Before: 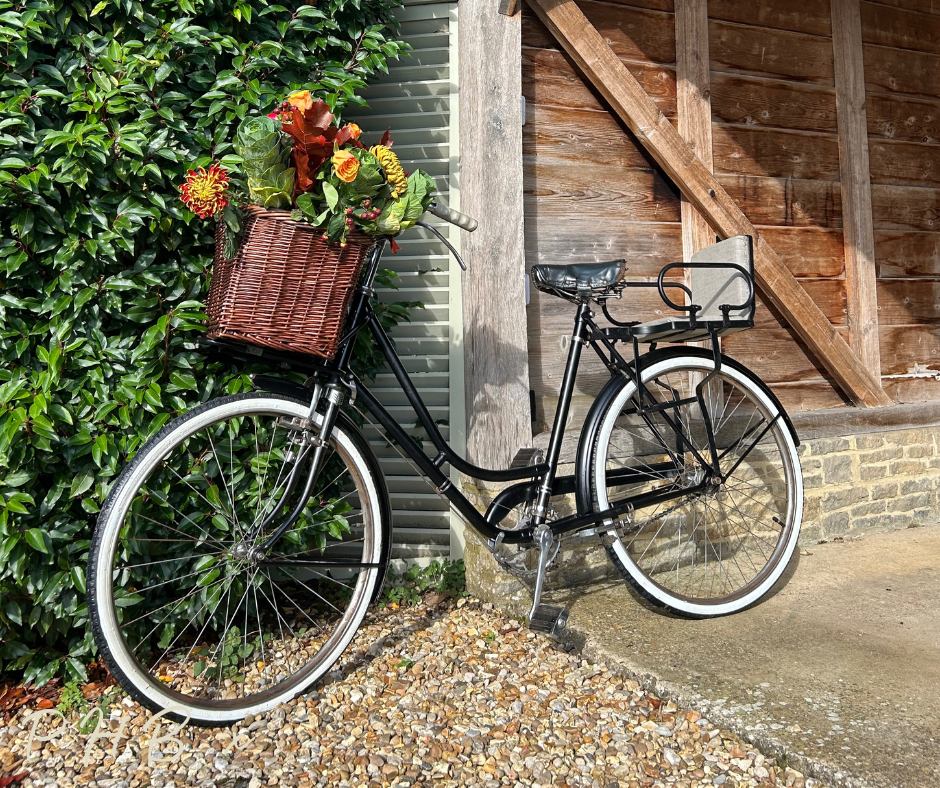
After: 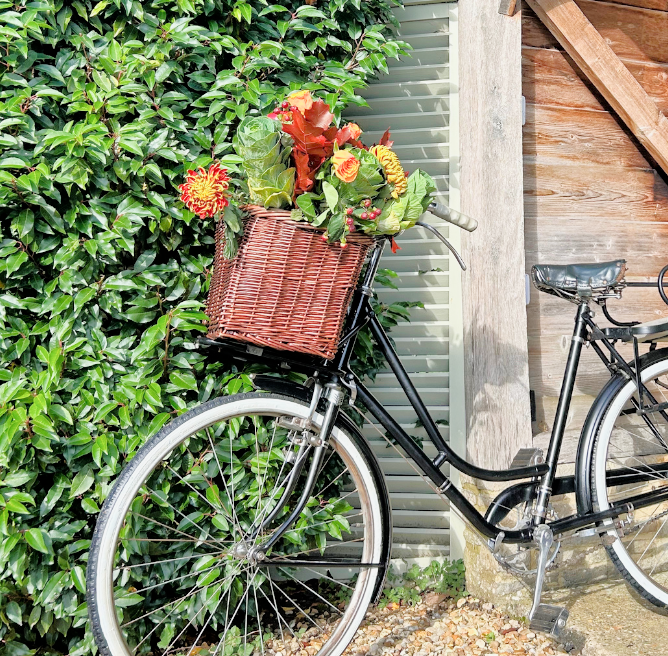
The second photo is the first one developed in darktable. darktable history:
filmic rgb: black relative exposure -7.65 EV, white relative exposure 4.56 EV, hardness 3.61
tone equalizer: -7 EV 0.15 EV, -6 EV 0.6 EV, -5 EV 1.15 EV, -4 EV 1.33 EV, -3 EV 1.15 EV, -2 EV 0.6 EV, -1 EV 0.15 EV, mask exposure compensation -0.5 EV
crop: right 28.885%, bottom 16.626%
exposure: exposure 1.2 EV, compensate highlight preservation false
